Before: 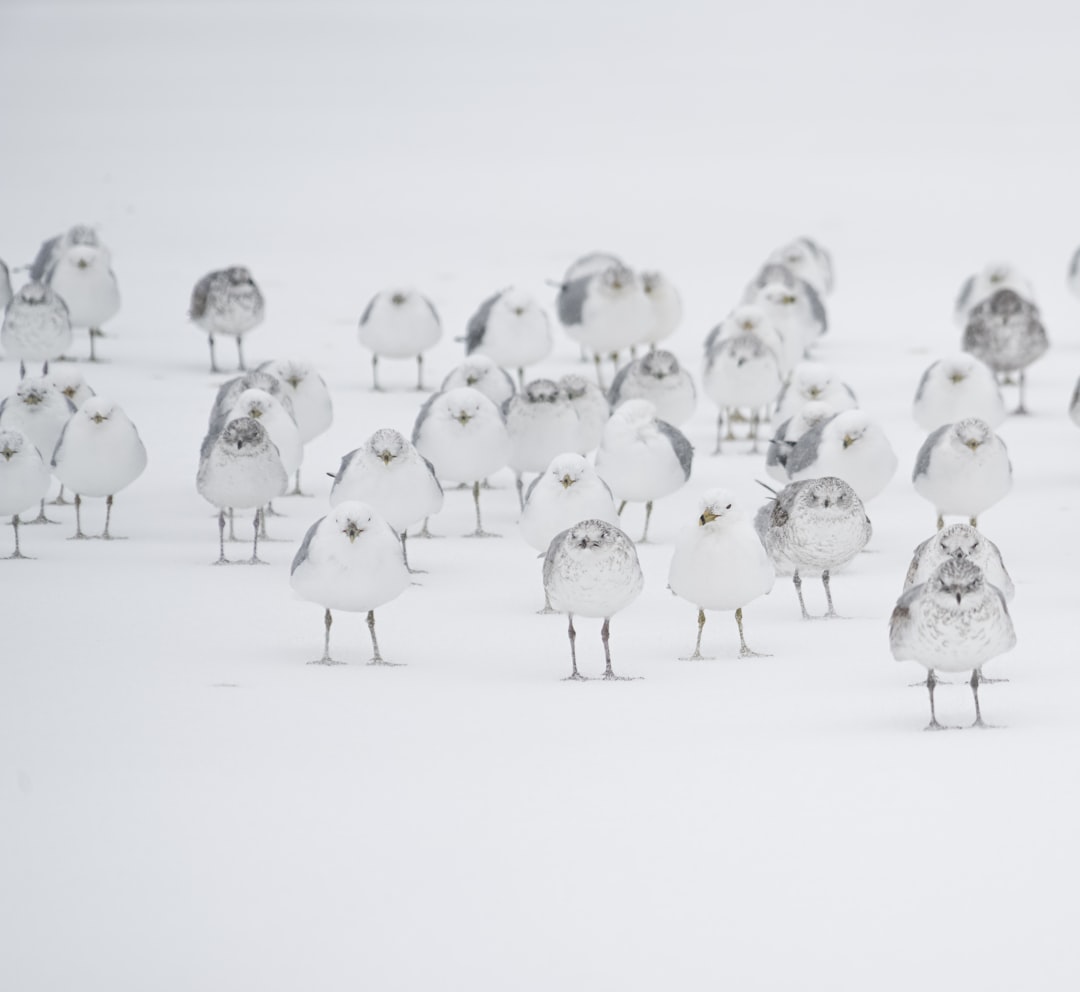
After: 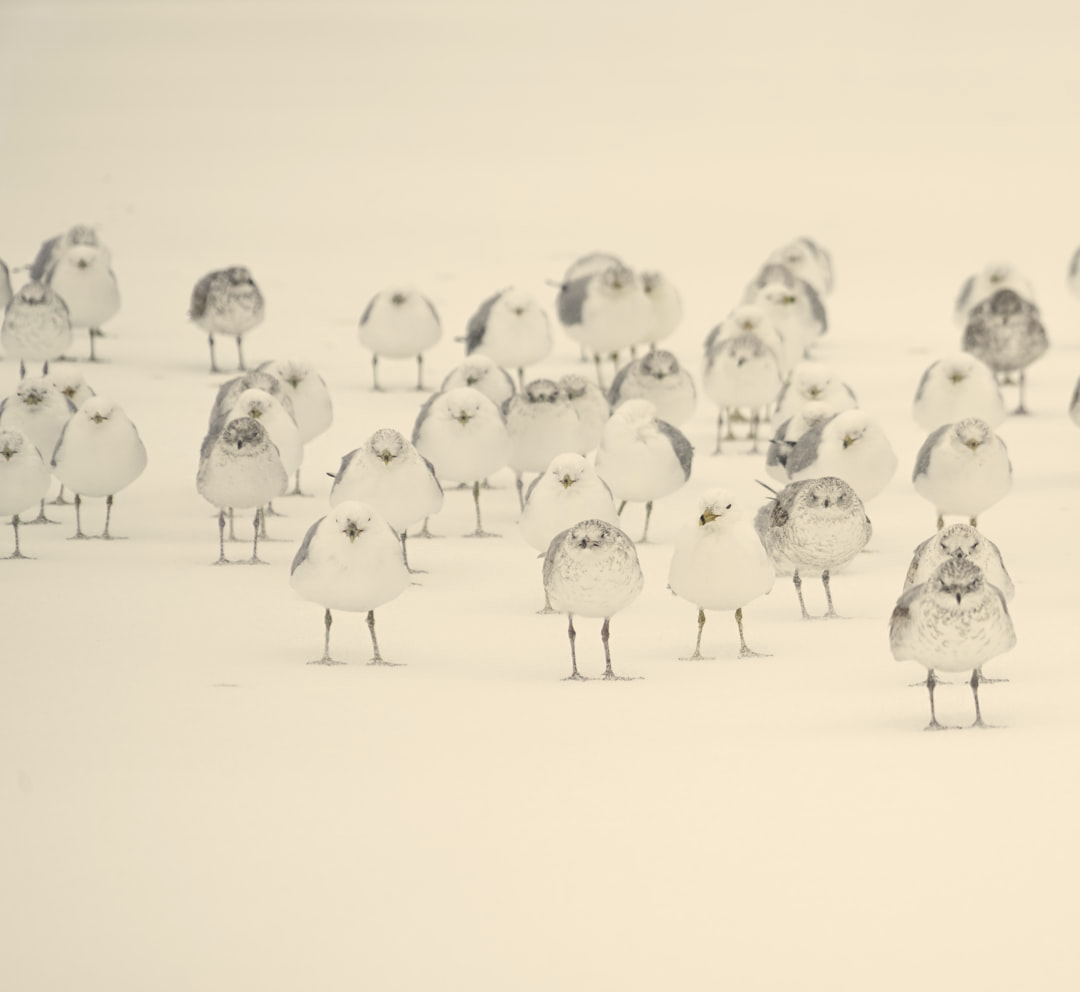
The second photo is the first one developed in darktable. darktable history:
color correction: highlights a* 1.44, highlights b* 17.62
